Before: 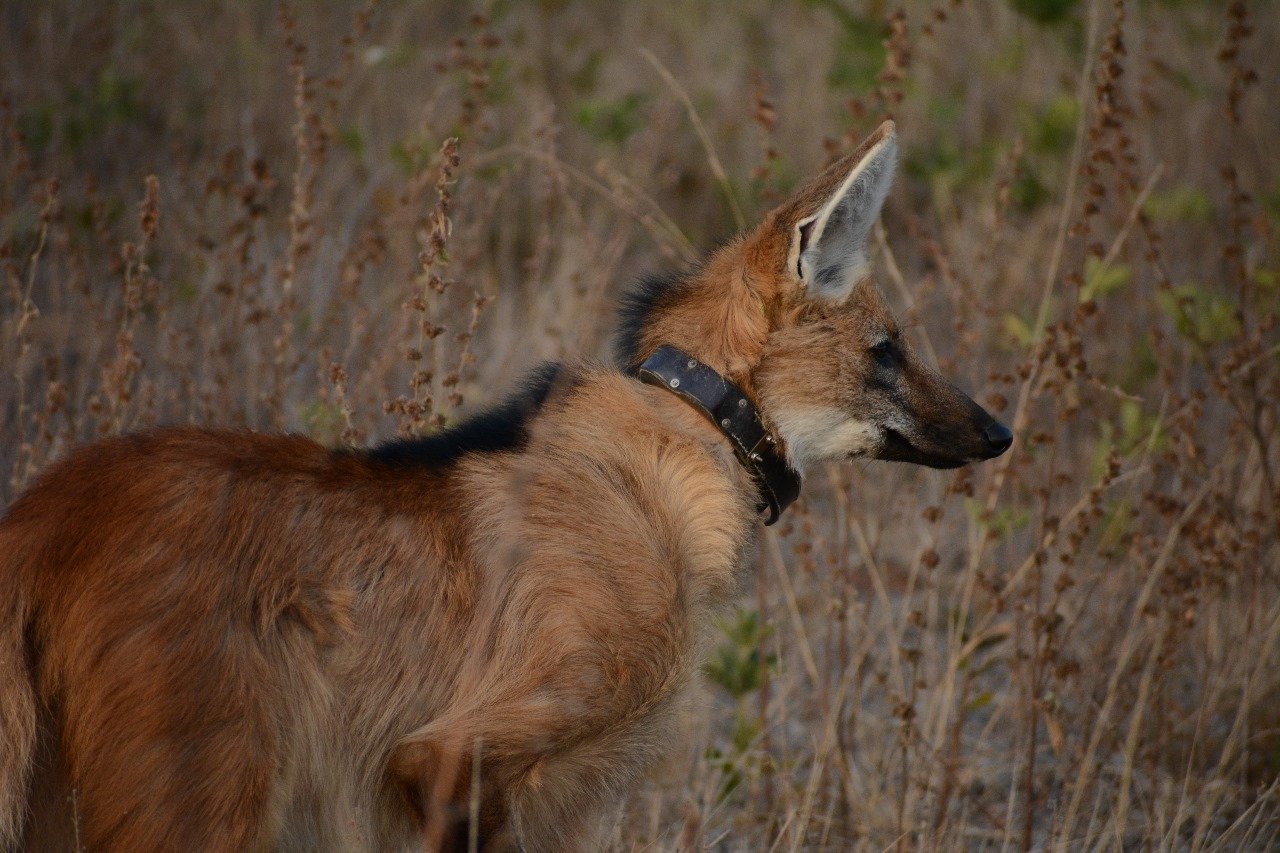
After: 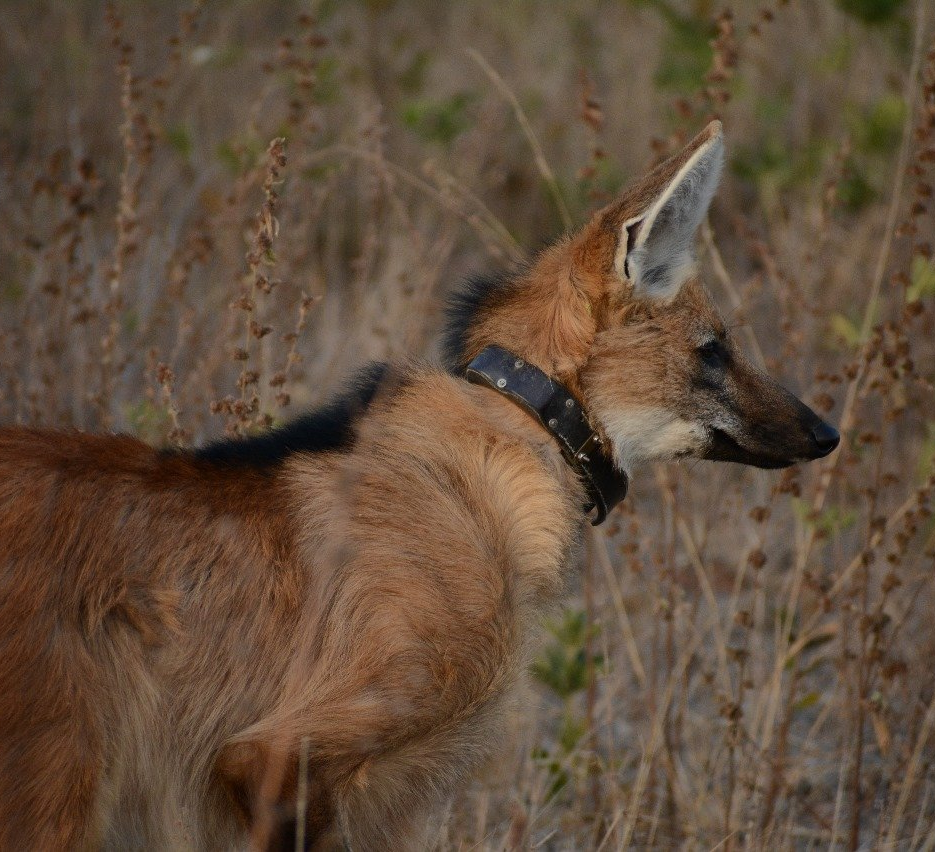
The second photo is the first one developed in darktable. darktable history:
crop: left 13.524%, right 13.427%
